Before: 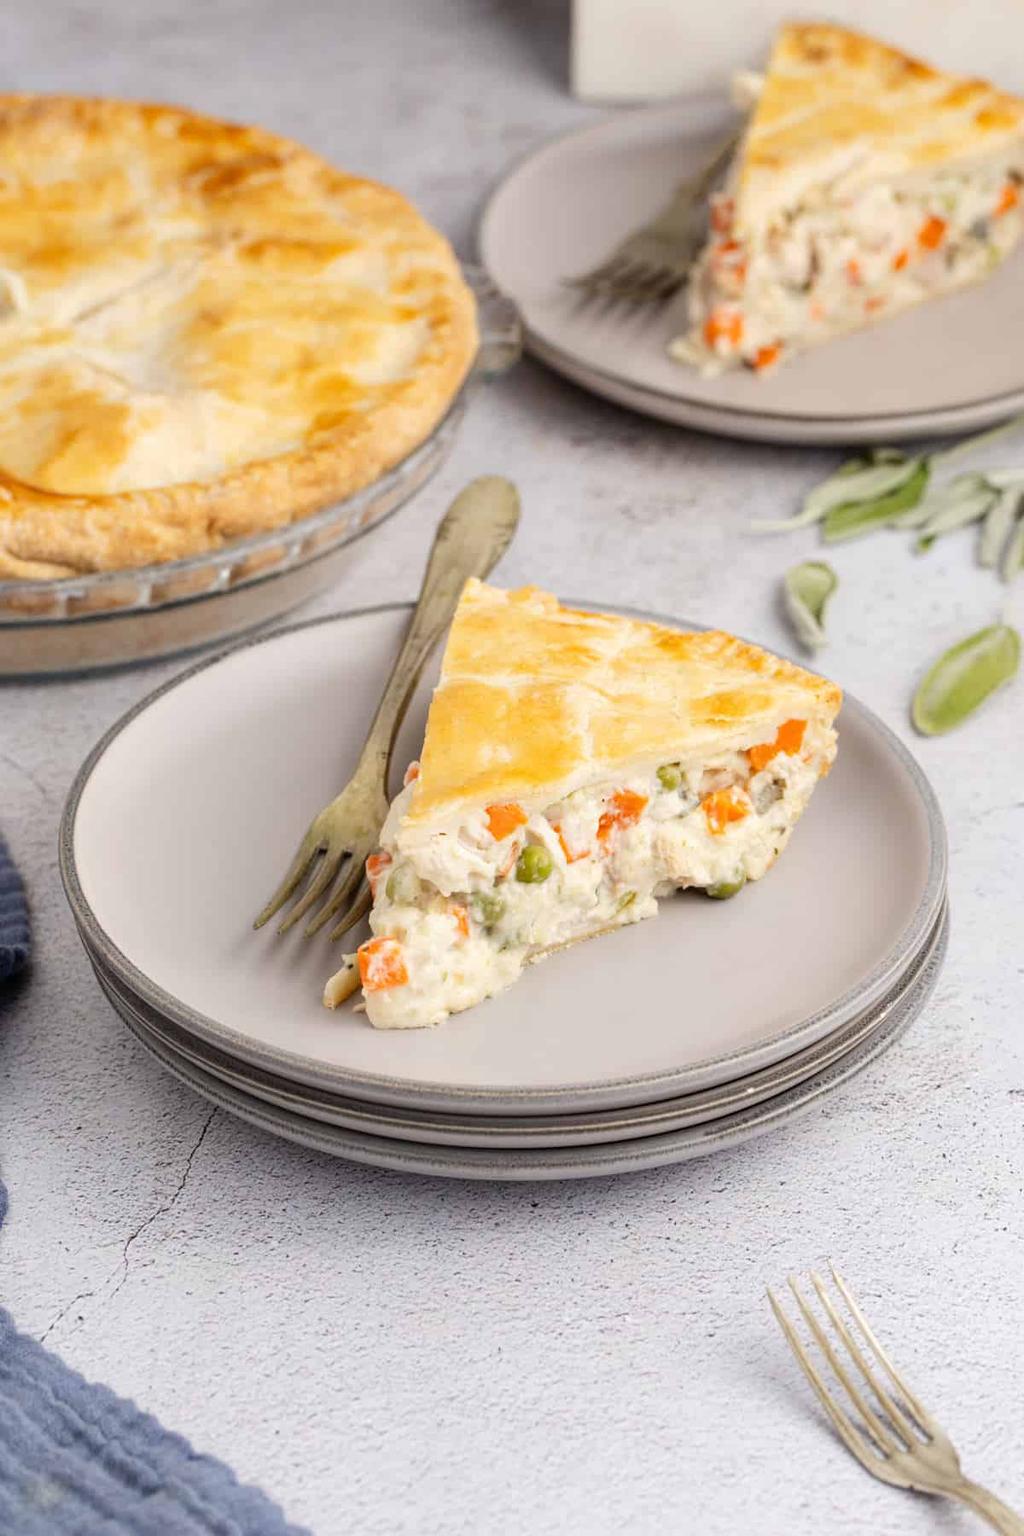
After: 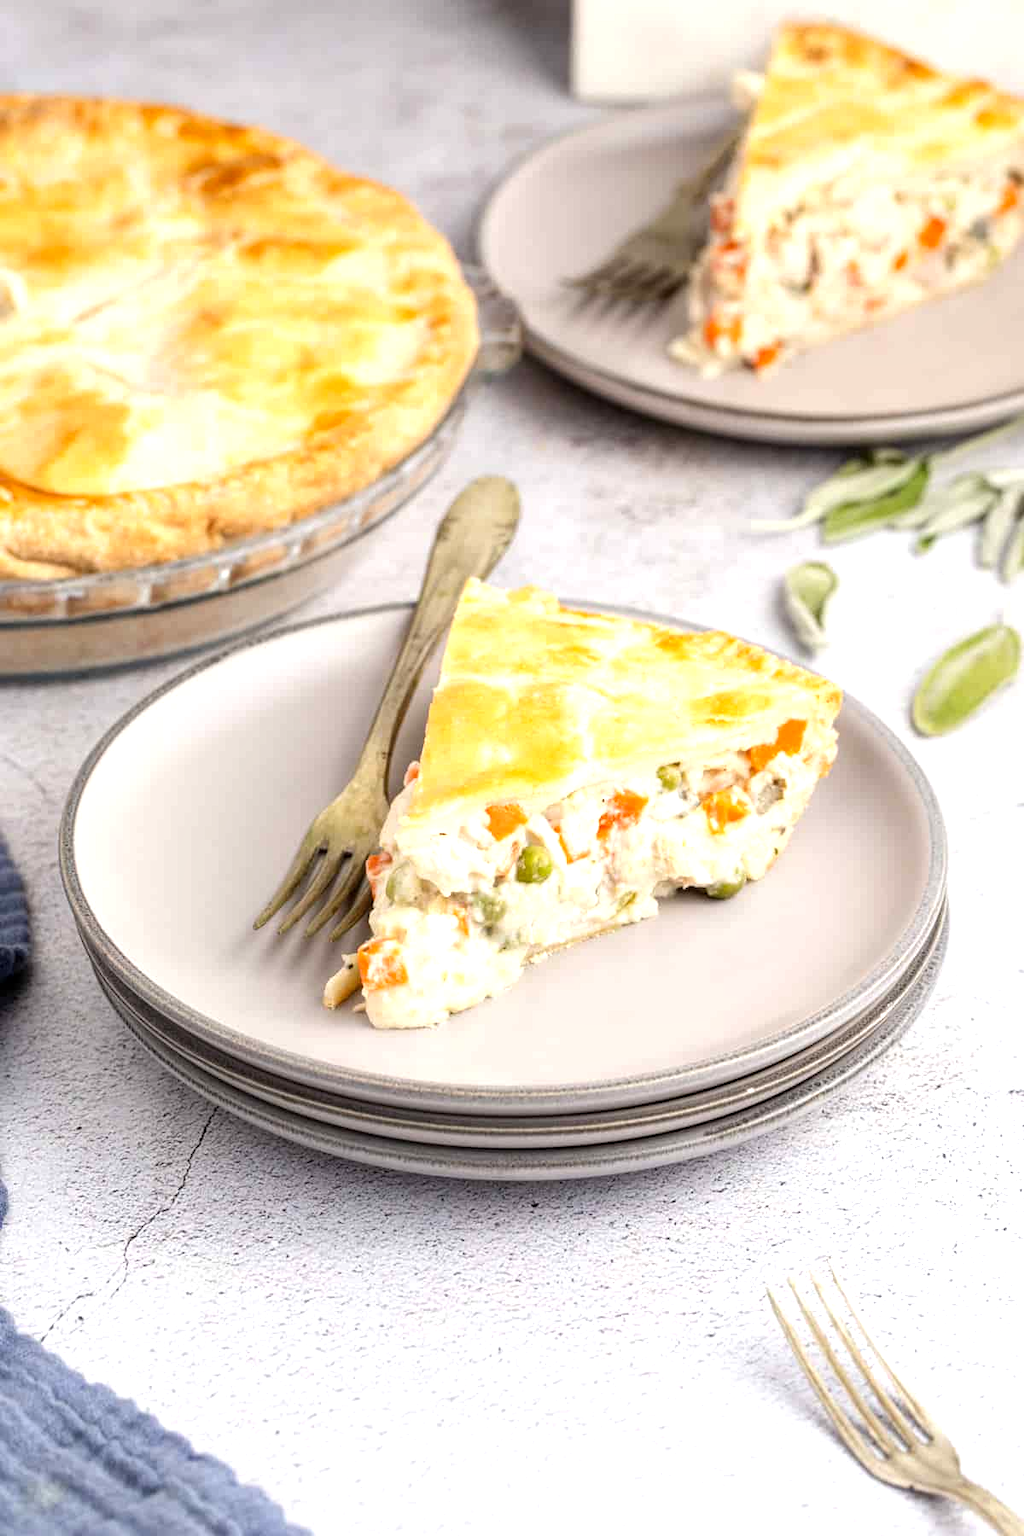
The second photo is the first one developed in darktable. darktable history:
levels: levels [0, 0.43, 0.859]
local contrast: highlights 102%, shadows 100%, detail 119%, midtone range 0.2
